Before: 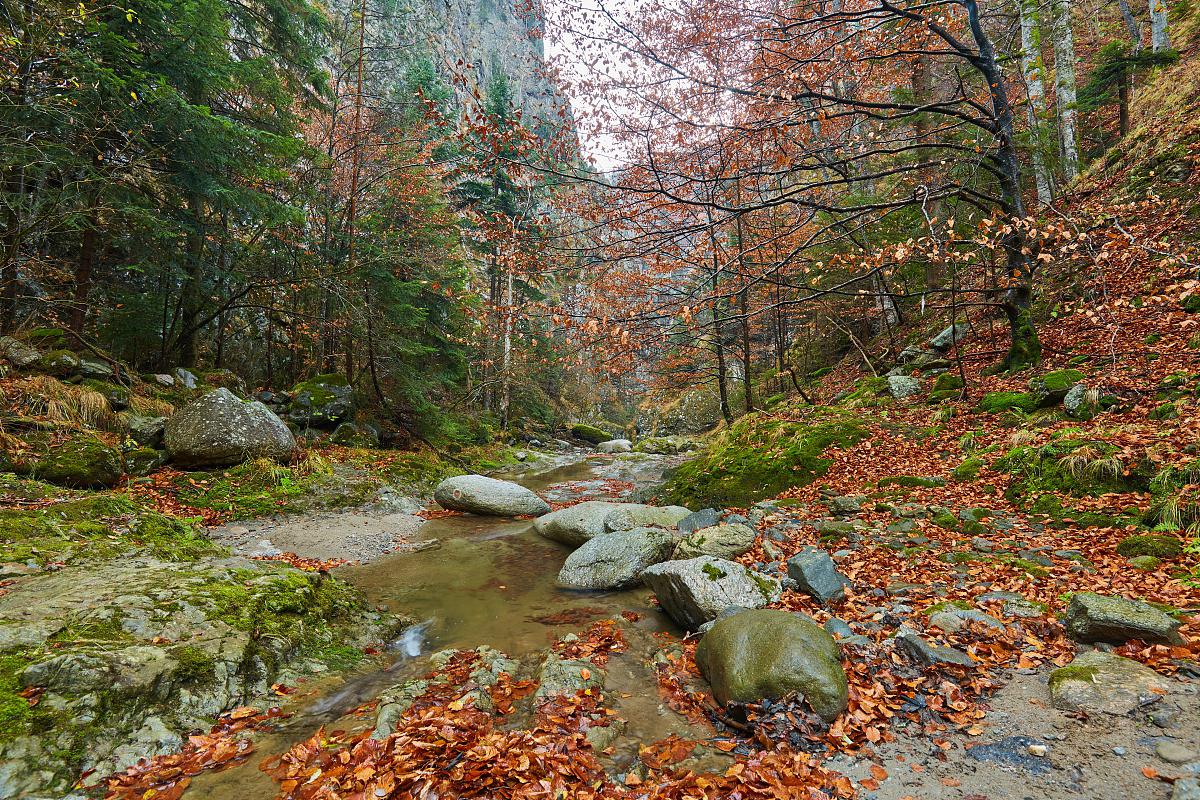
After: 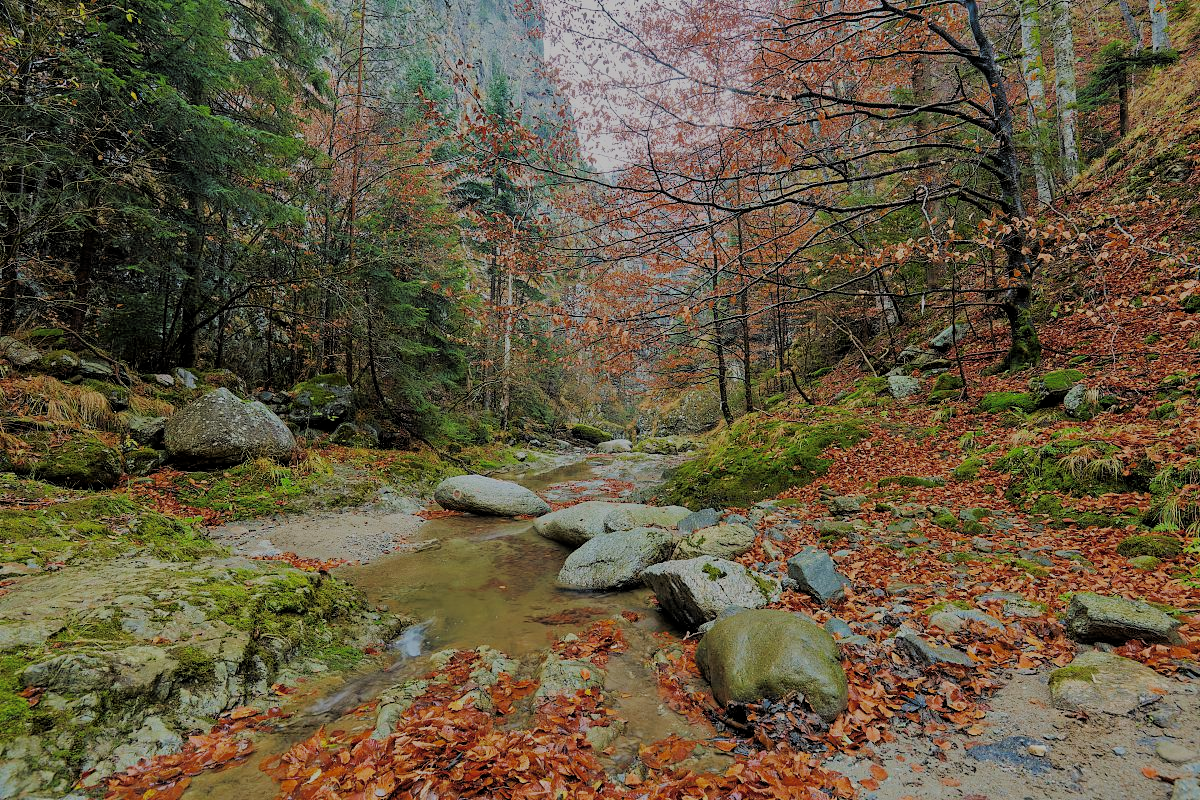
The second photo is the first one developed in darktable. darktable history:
filmic rgb: middle gray luminance 3.3%, black relative exposure -5.97 EV, white relative exposure 6.39 EV, dynamic range scaling 21.86%, target black luminance 0%, hardness 2.31, latitude 45.33%, contrast 0.785, highlights saturation mix 99.16%, shadows ↔ highlights balance 0.099%
